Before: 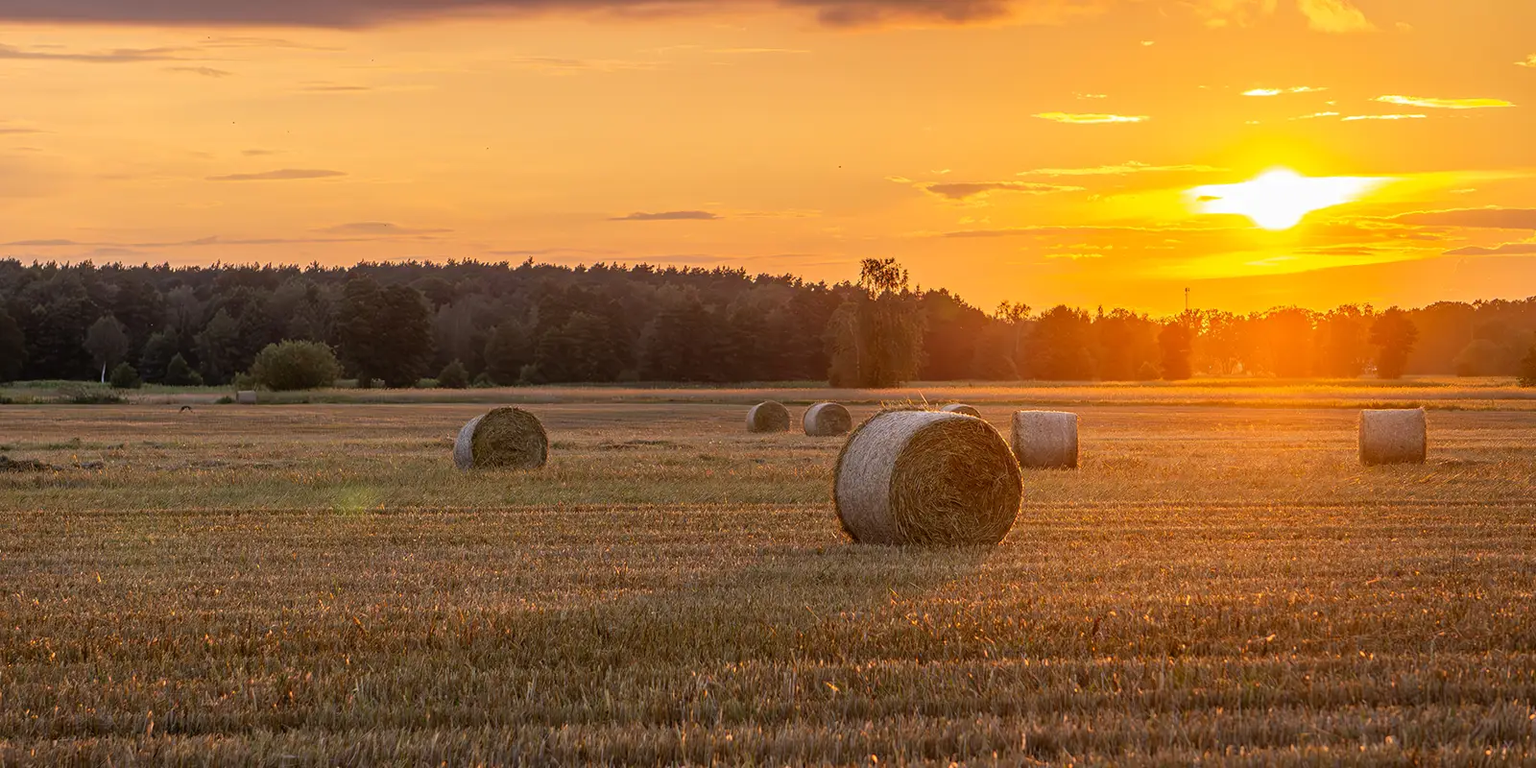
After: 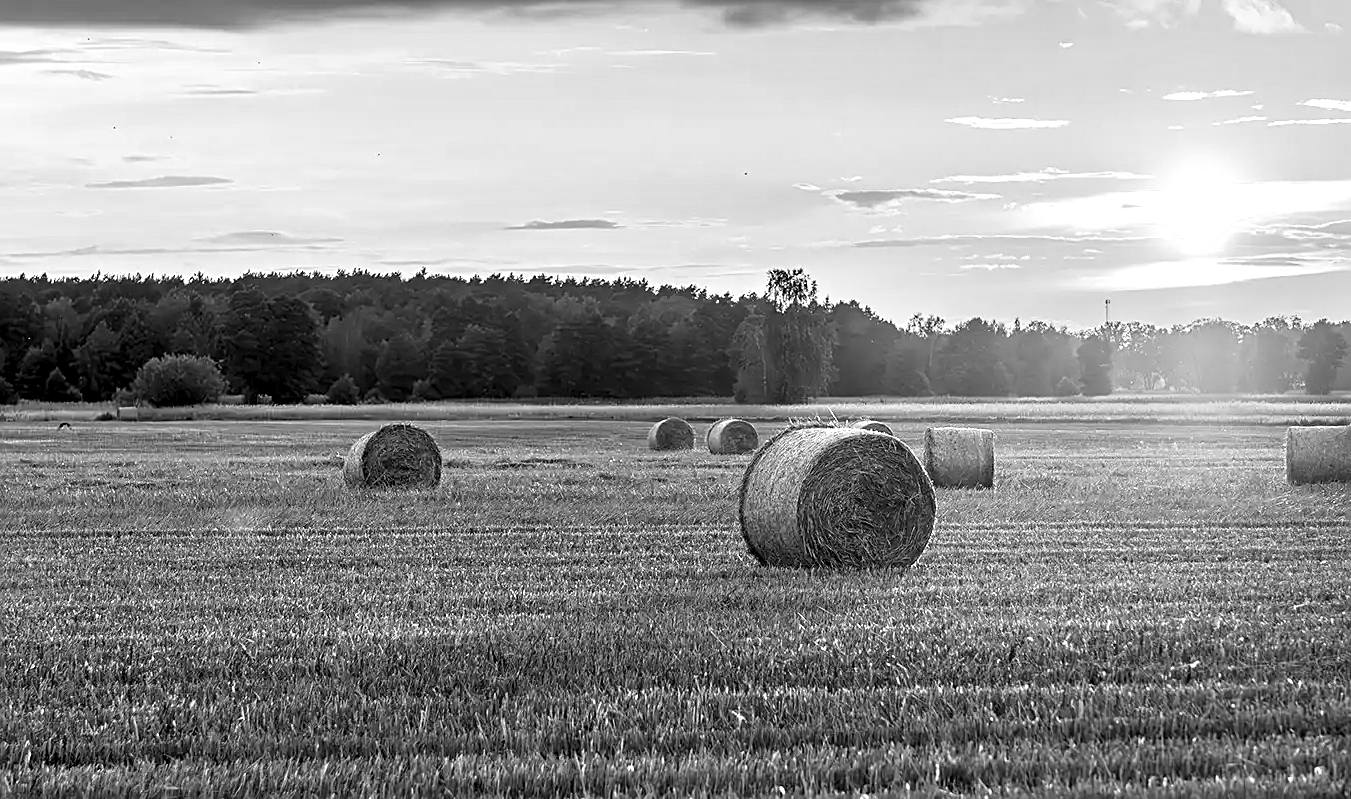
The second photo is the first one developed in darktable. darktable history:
sharpen: on, module defaults
crop: left 8.073%, right 7.476%
contrast equalizer: y [[0.6 ×6], [0.55 ×6], [0 ×6], [0 ×6], [0 ×6]]
exposure: exposure 0.603 EV, compensate exposure bias true, compensate highlight preservation false
color correction: highlights b* 0.01, saturation 0.526
color zones: curves: ch0 [(0, 0.613) (0.01, 0.613) (0.245, 0.448) (0.498, 0.529) (0.642, 0.665) (0.879, 0.777) (0.99, 0.613)]; ch1 [(0, 0) (0.143, 0) (0.286, 0) (0.429, 0) (0.571, 0) (0.714, 0) (0.857, 0)]
